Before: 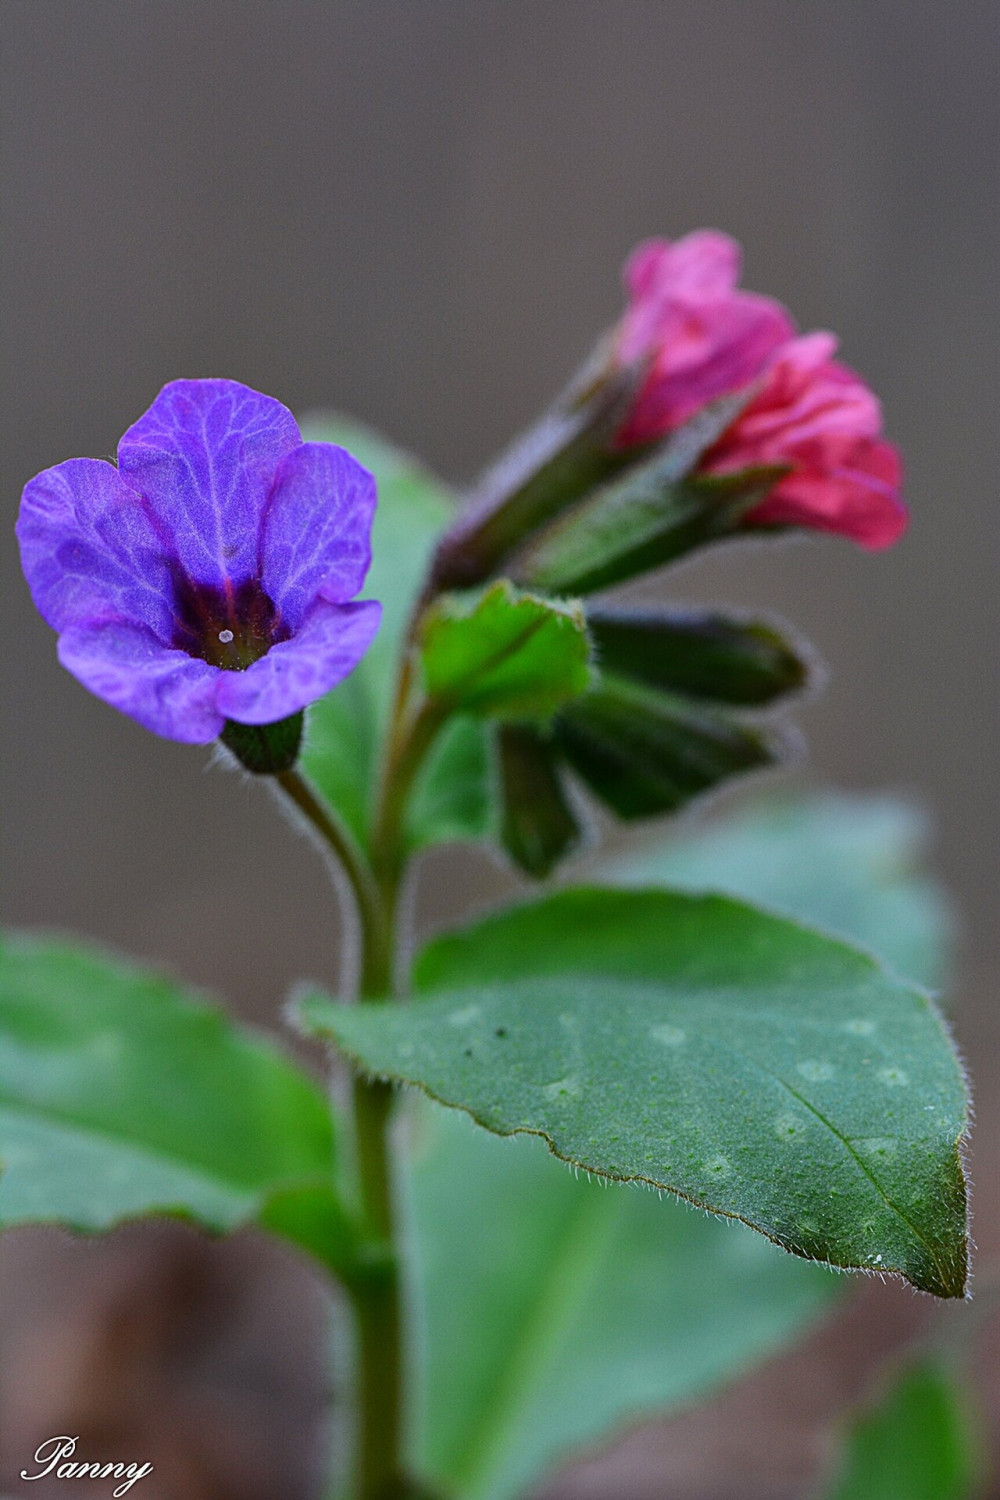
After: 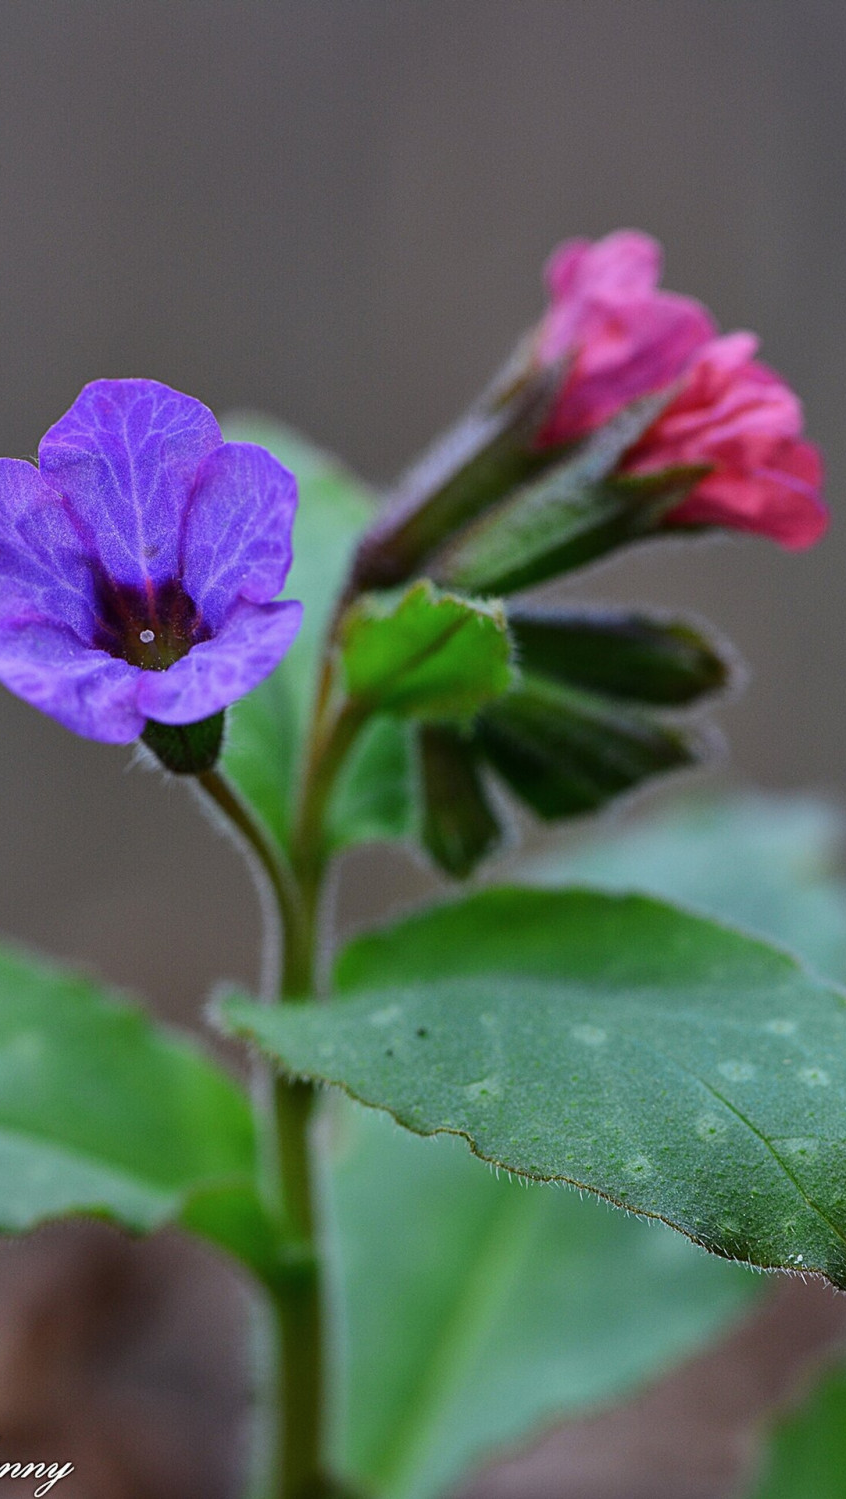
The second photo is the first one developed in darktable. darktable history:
contrast brightness saturation: saturation -0.04
crop: left 7.947%, right 7.376%
